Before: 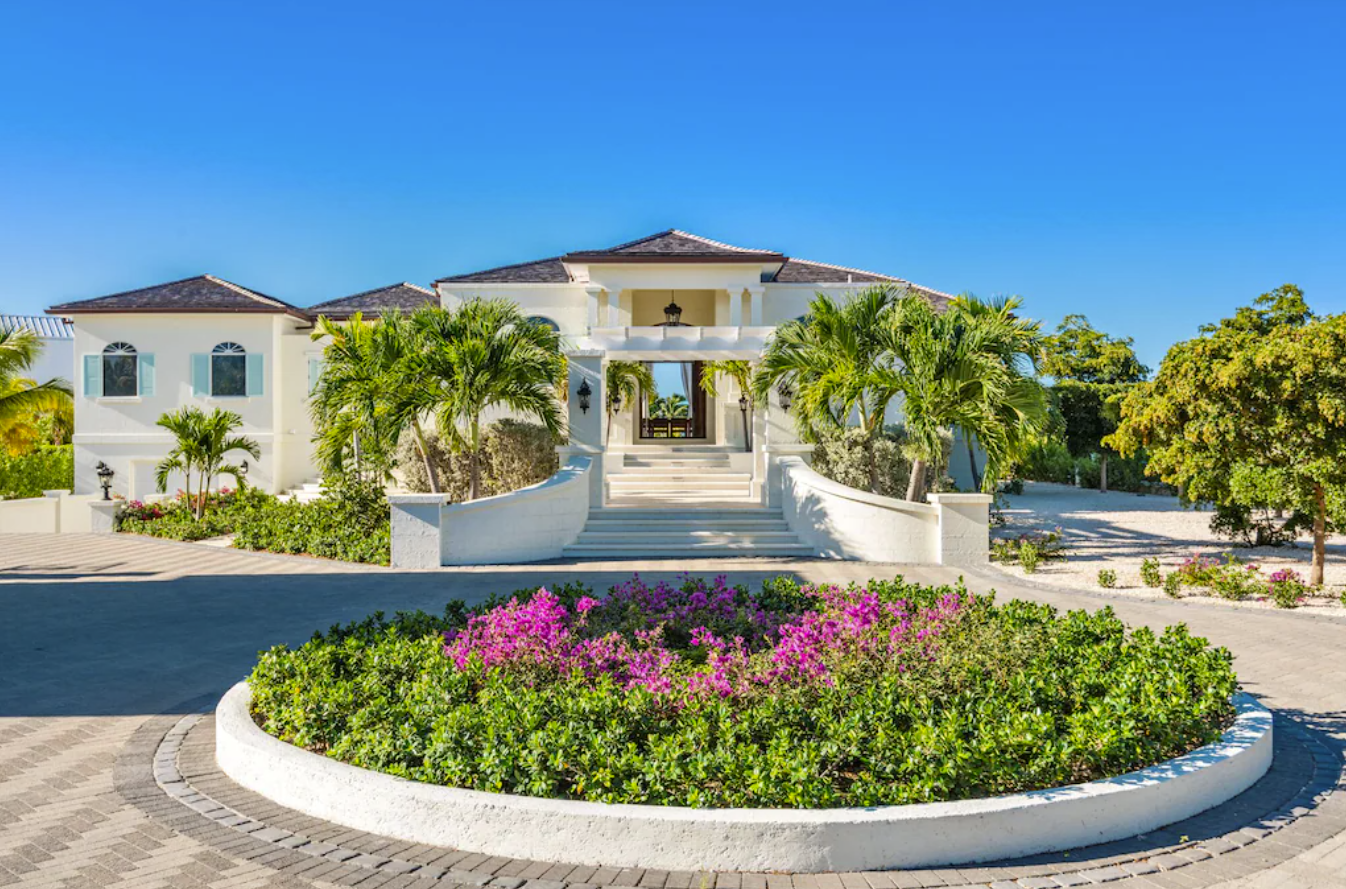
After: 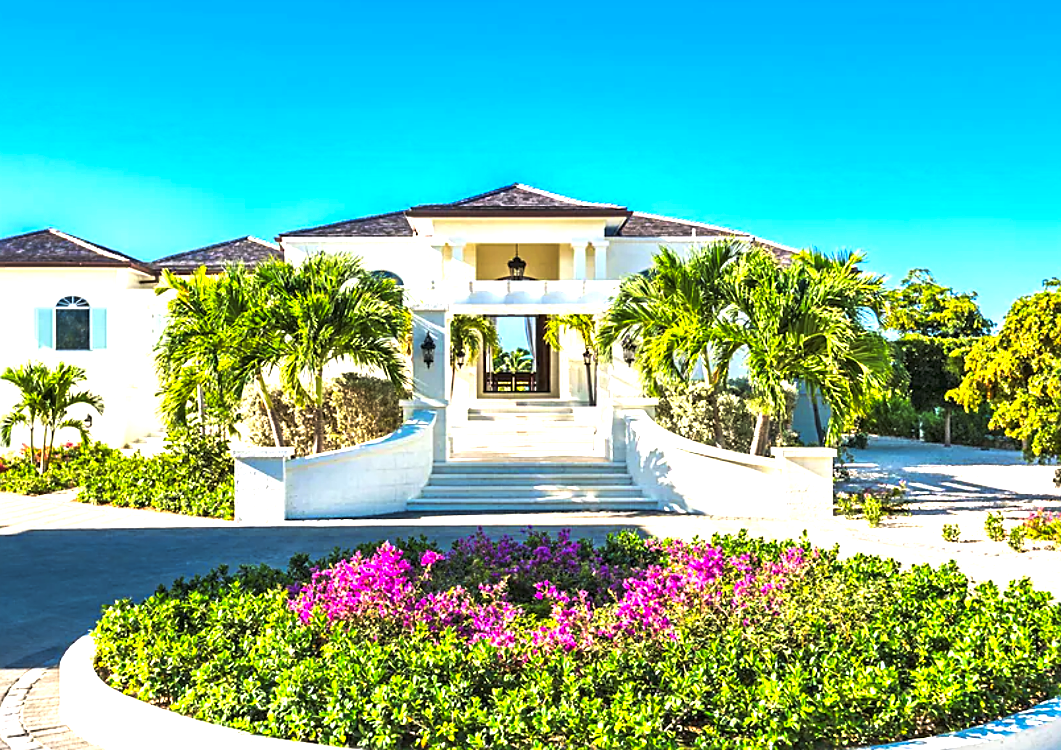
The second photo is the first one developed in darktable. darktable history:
exposure: black level correction 0, exposure 1.199 EV, compensate highlight preservation false
tone curve: curves: ch0 [(0, 0) (0.536, 0.402) (1, 1)], preserve colors none
sharpen: on, module defaults
crop: left 11.596%, top 5.179%, right 9.566%, bottom 10.375%
